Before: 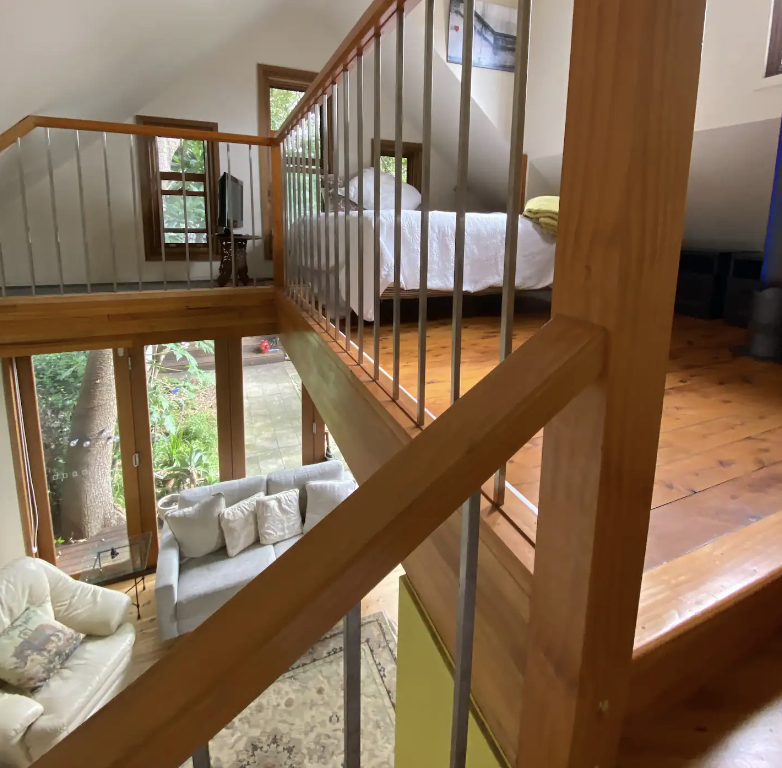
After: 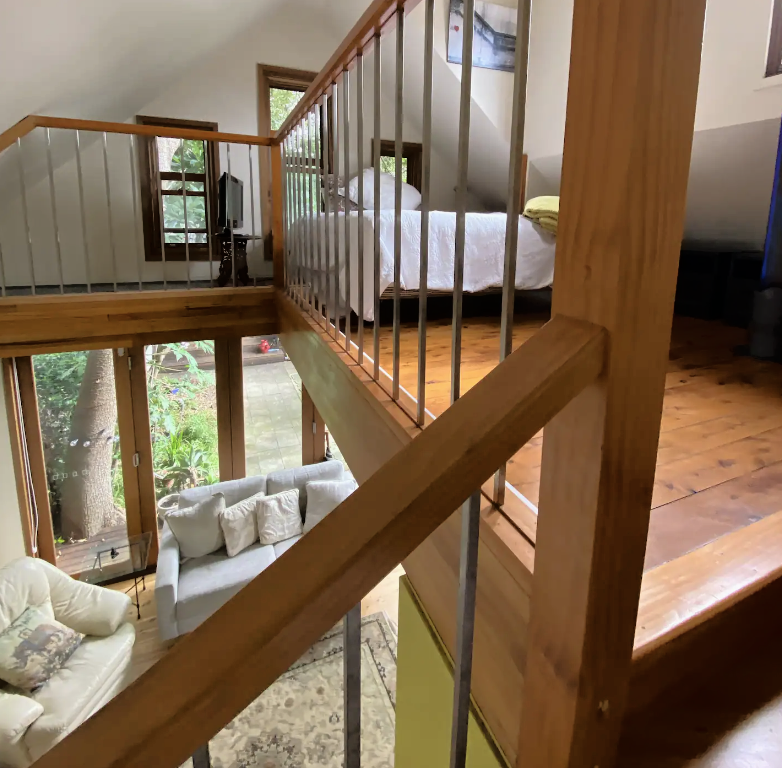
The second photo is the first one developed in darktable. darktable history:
tone equalizer: -8 EV -1.8 EV, -7 EV -1.17 EV, -6 EV -1.59 EV, edges refinement/feathering 500, mask exposure compensation -1.57 EV, preserve details no
